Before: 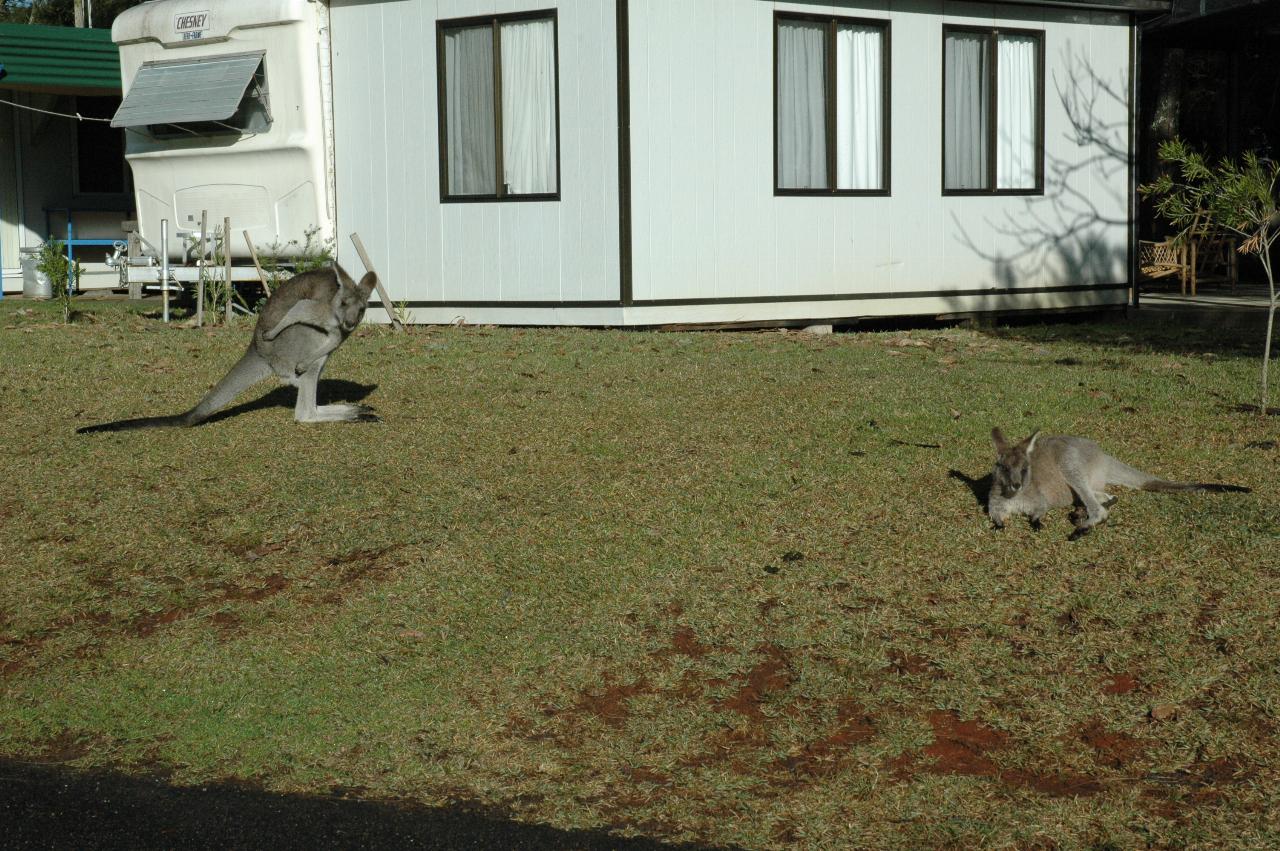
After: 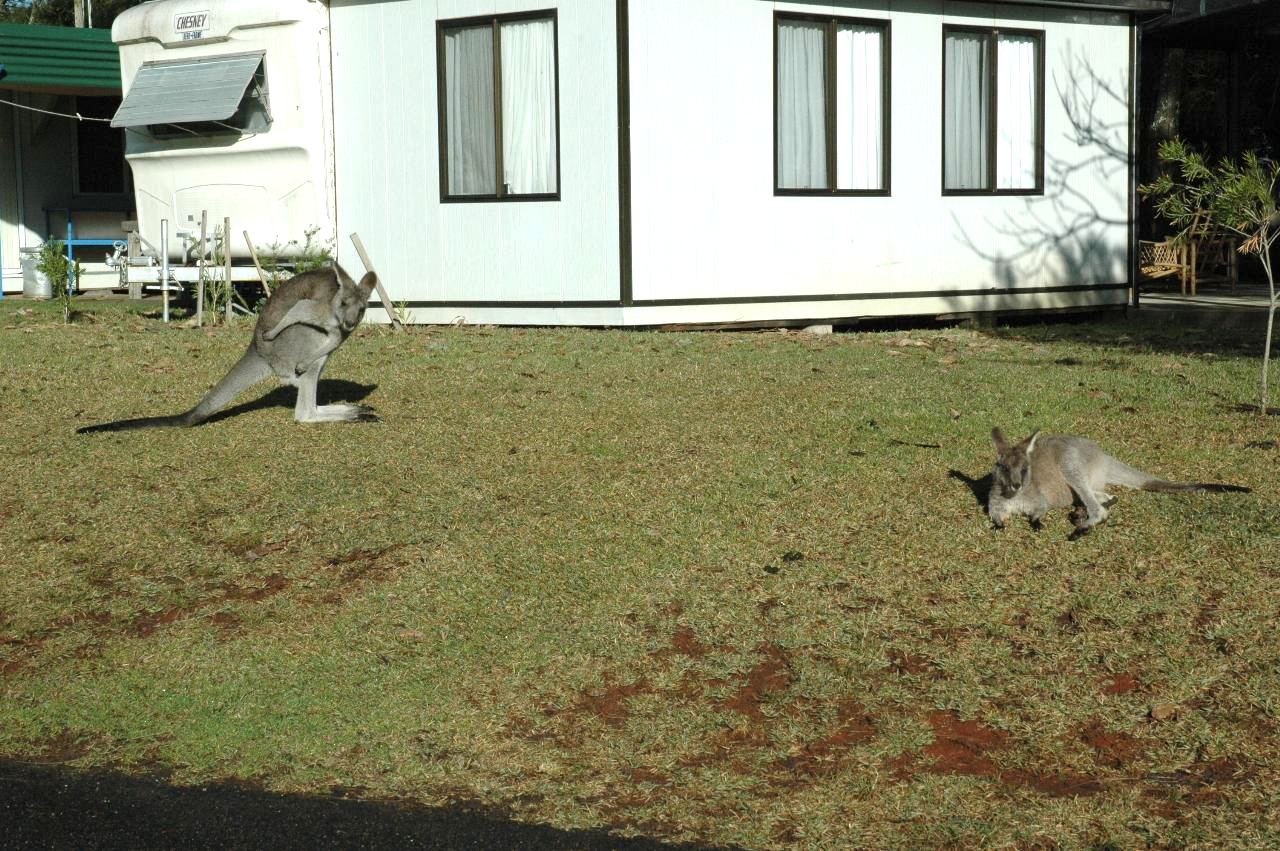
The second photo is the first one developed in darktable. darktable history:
exposure: black level correction 0, exposure 0.587 EV, compensate highlight preservation false
